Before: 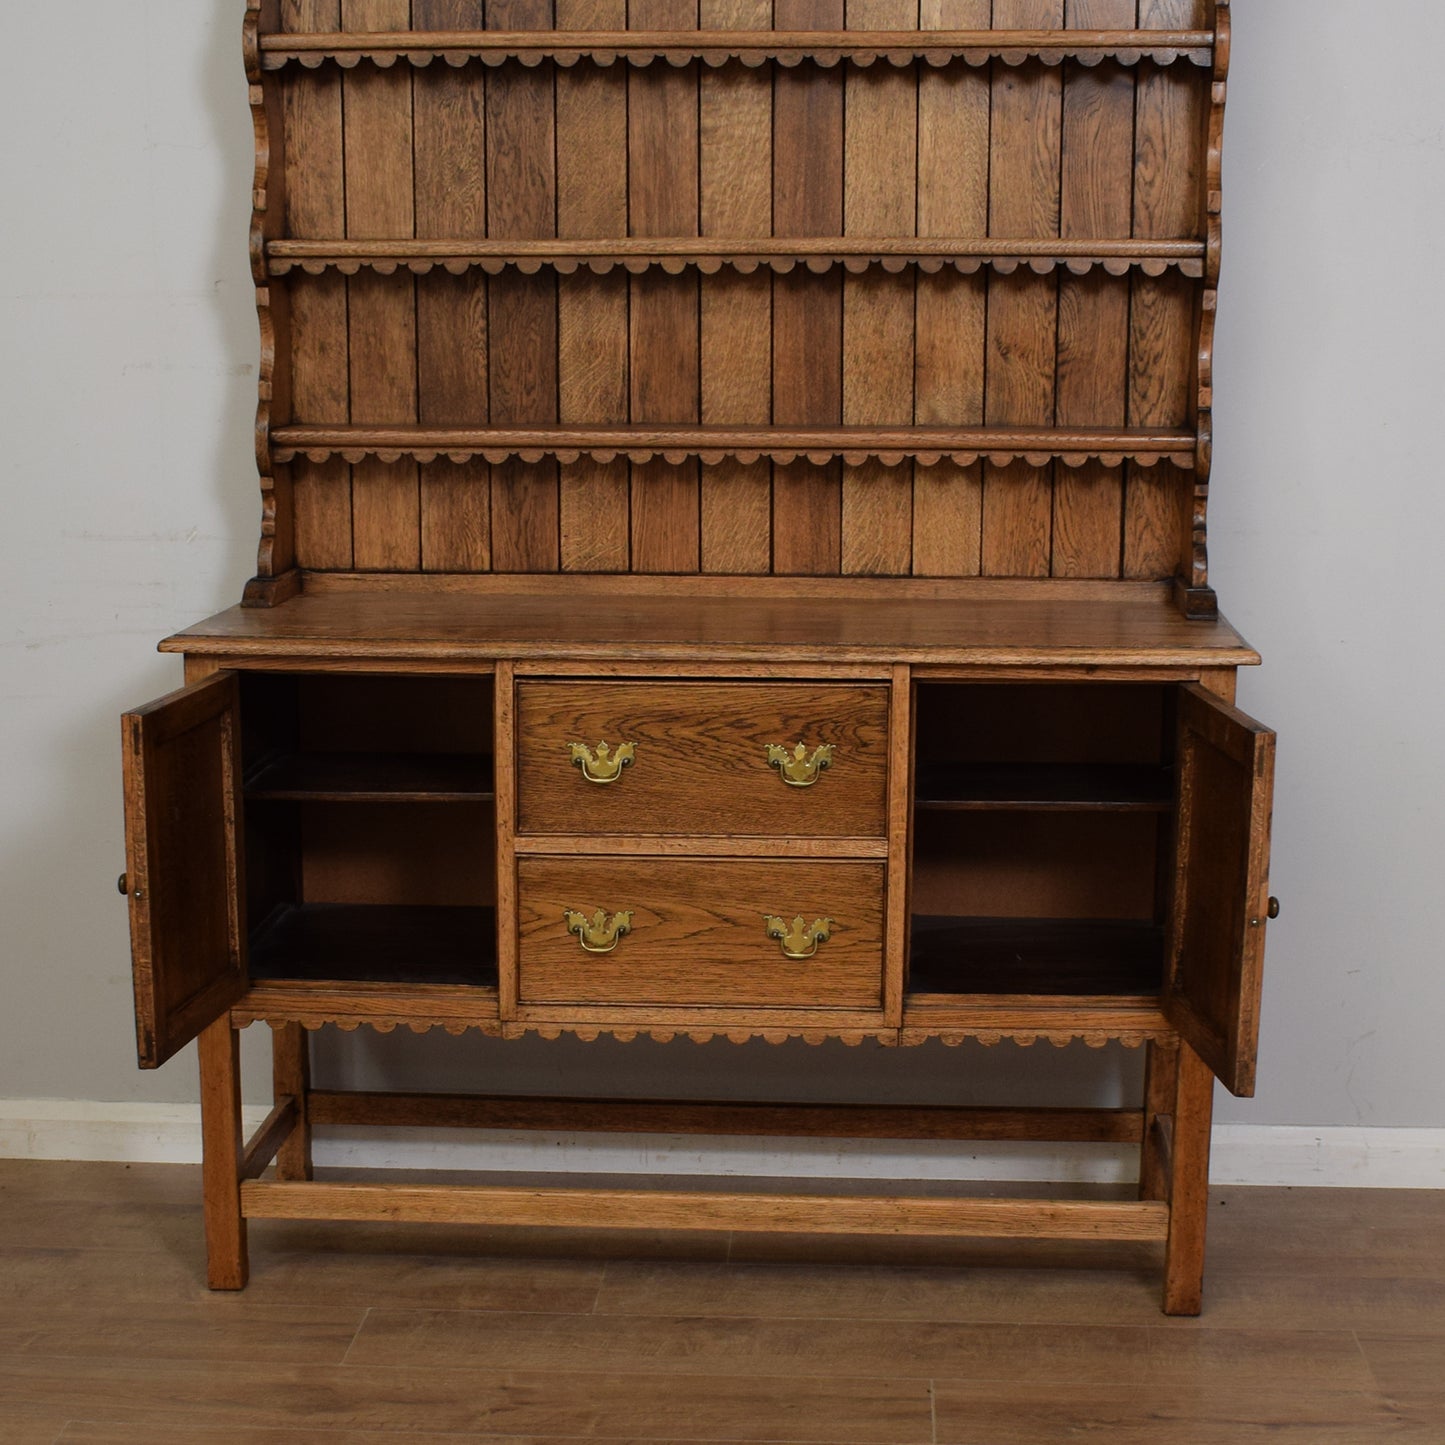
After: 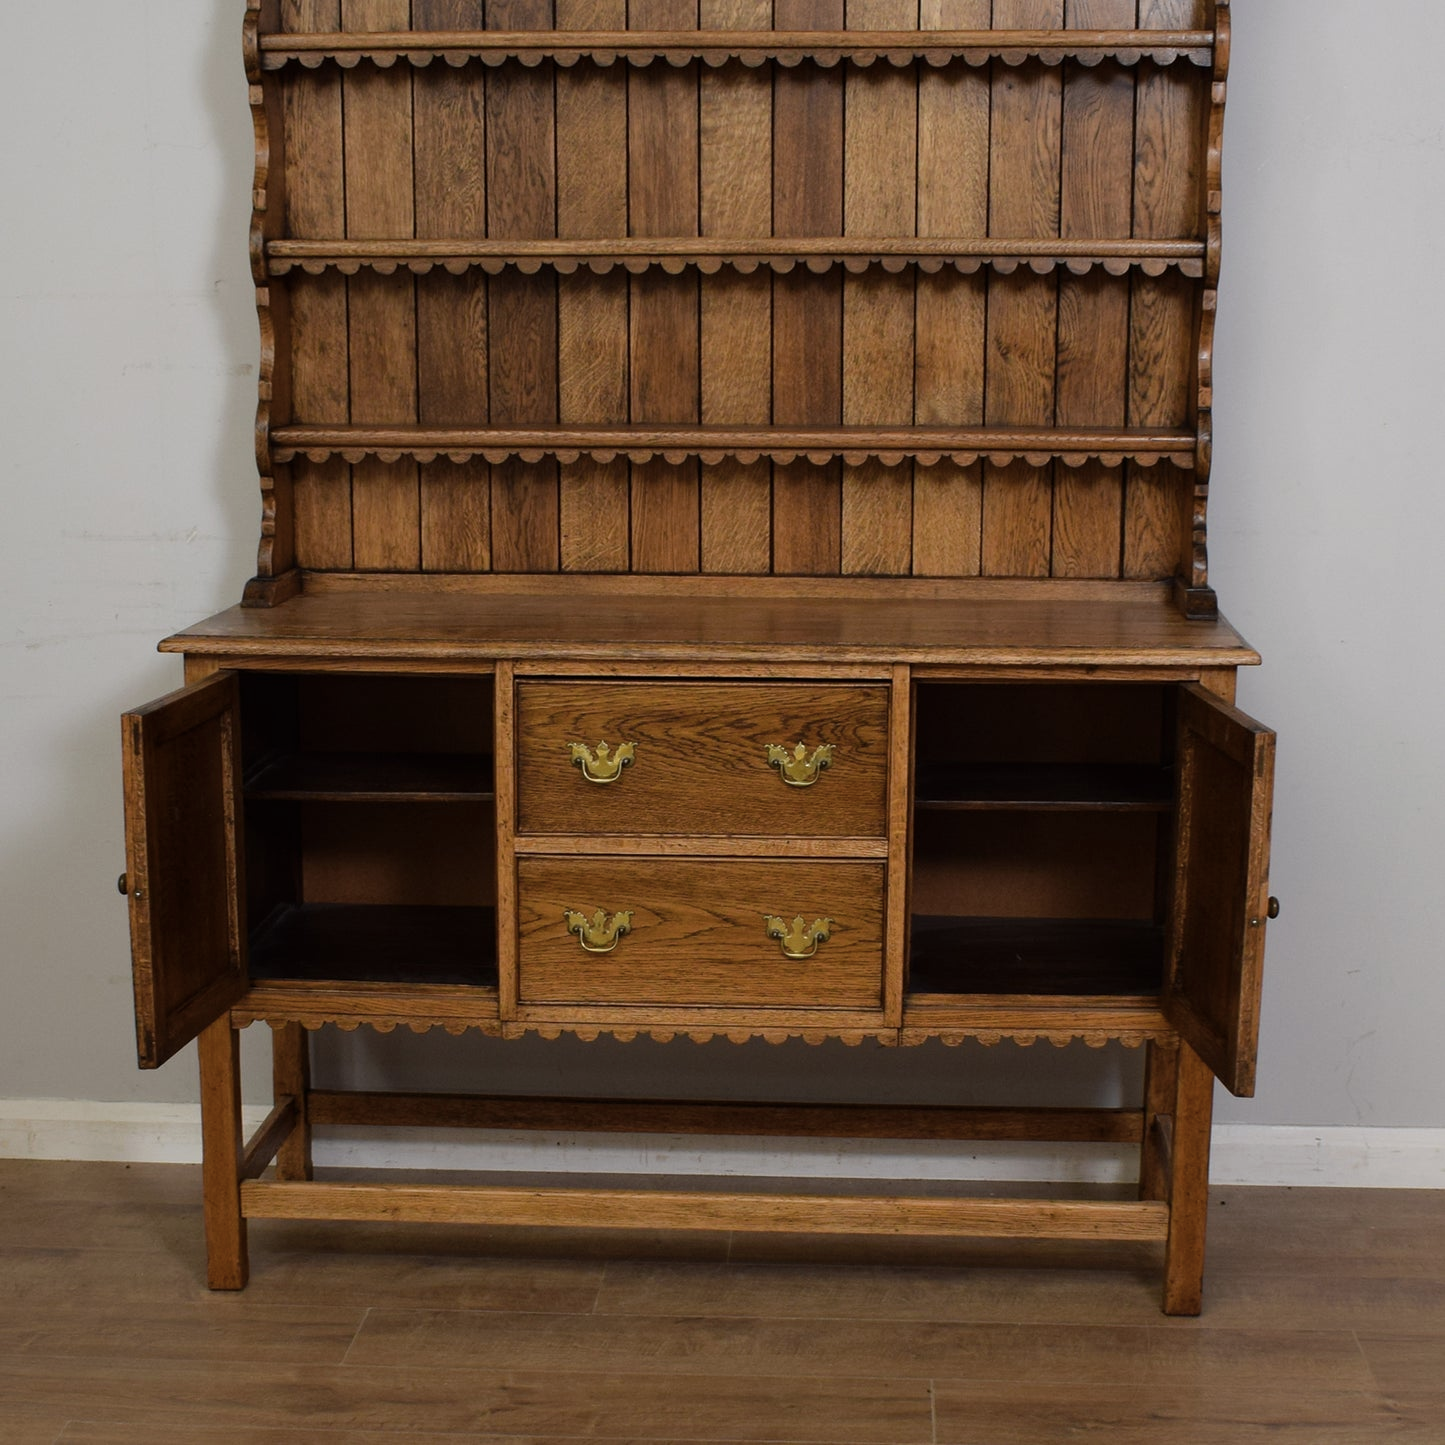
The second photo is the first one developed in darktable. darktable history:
contrast brightness saturation: contrast 0.06, brightness -0.008, saturation -0.239
color balance rgb: perceptual saturation grading › global saturation 17.887%, global vibrance 14.436%
